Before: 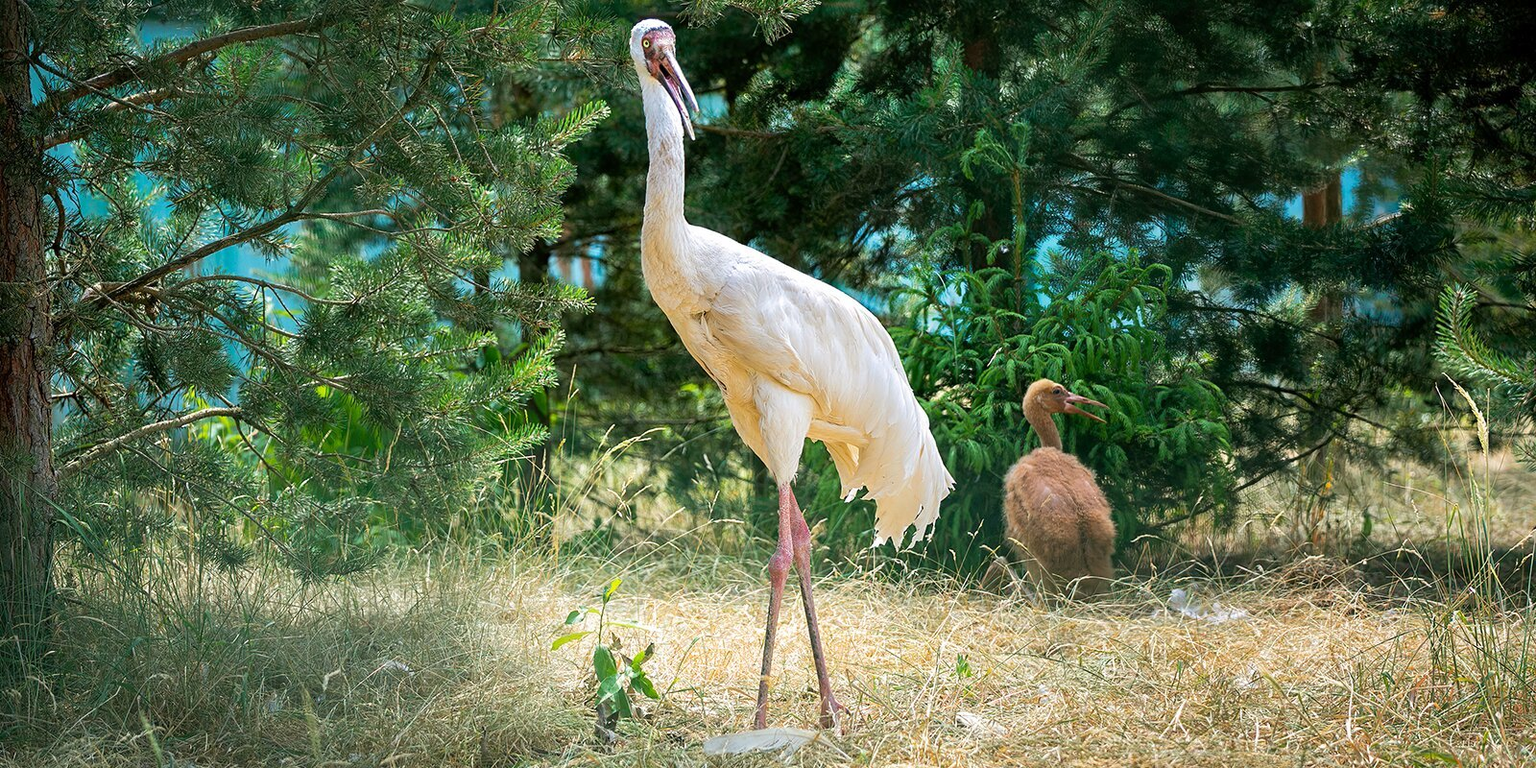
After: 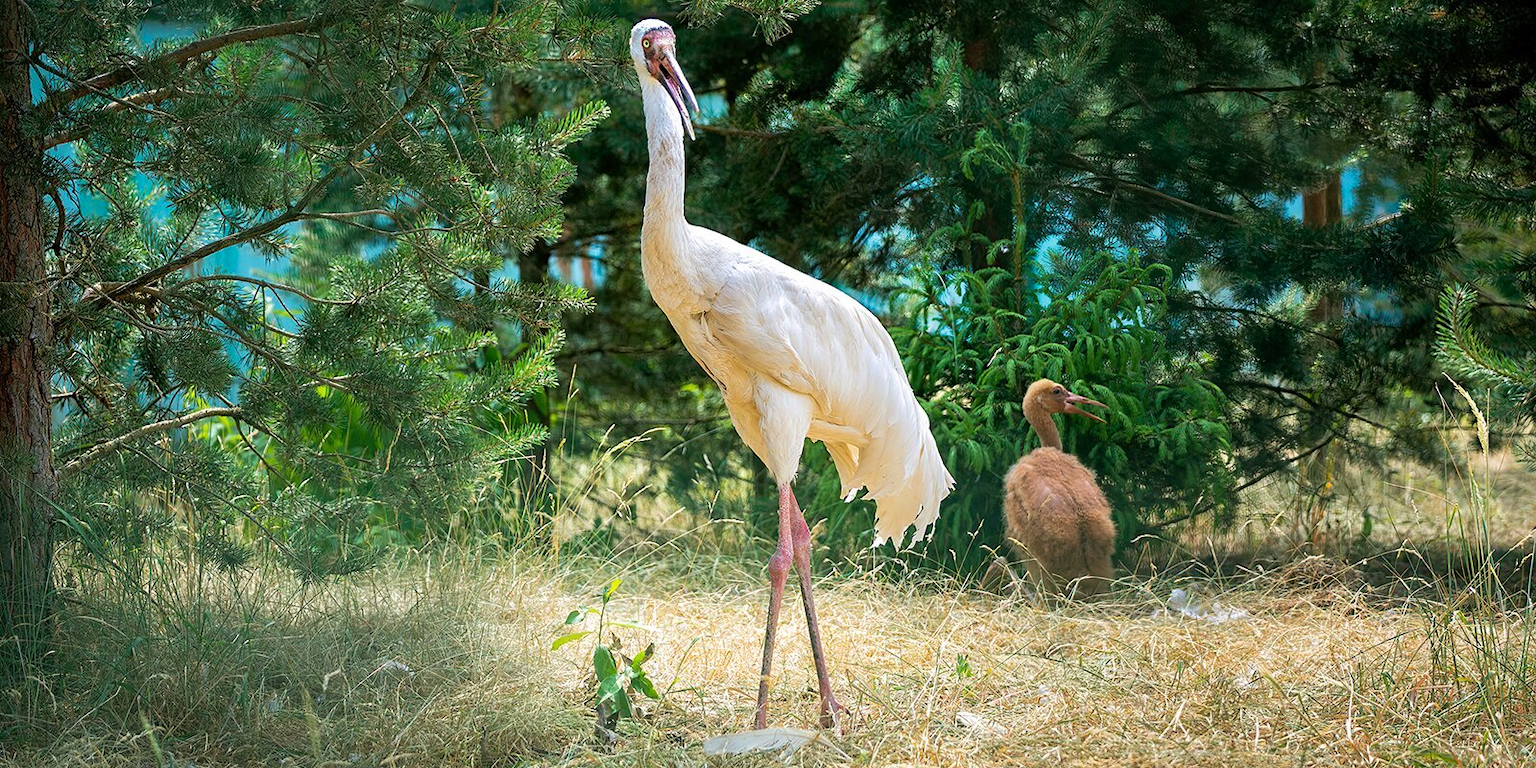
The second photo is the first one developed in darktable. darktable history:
velvia: strength 9.14%
